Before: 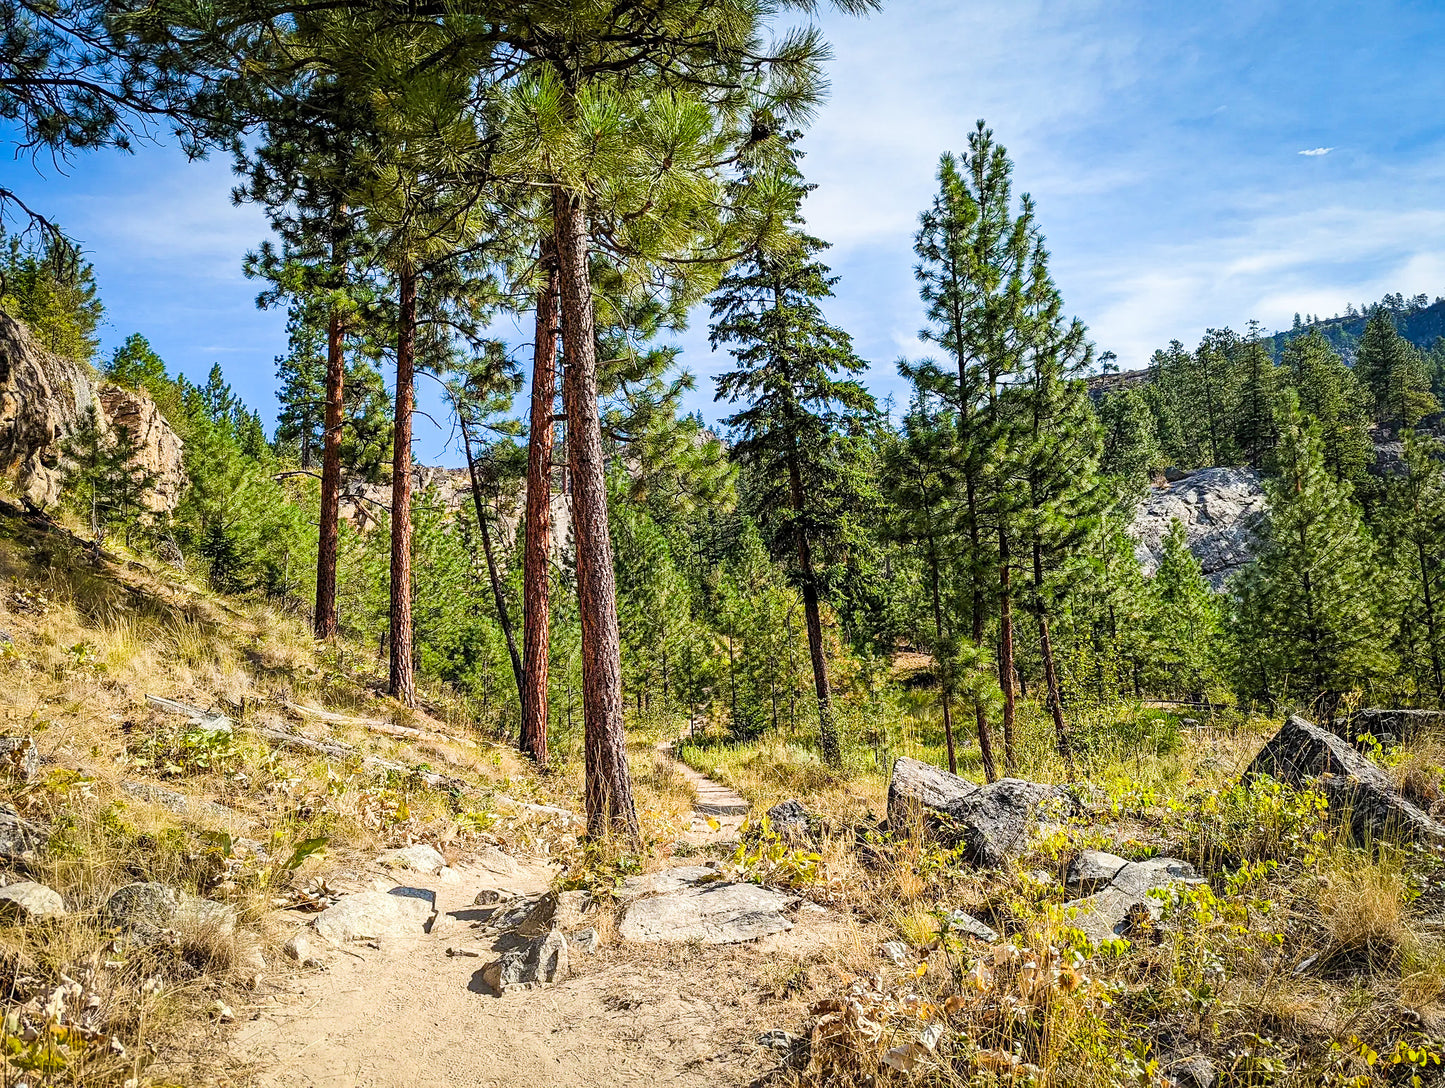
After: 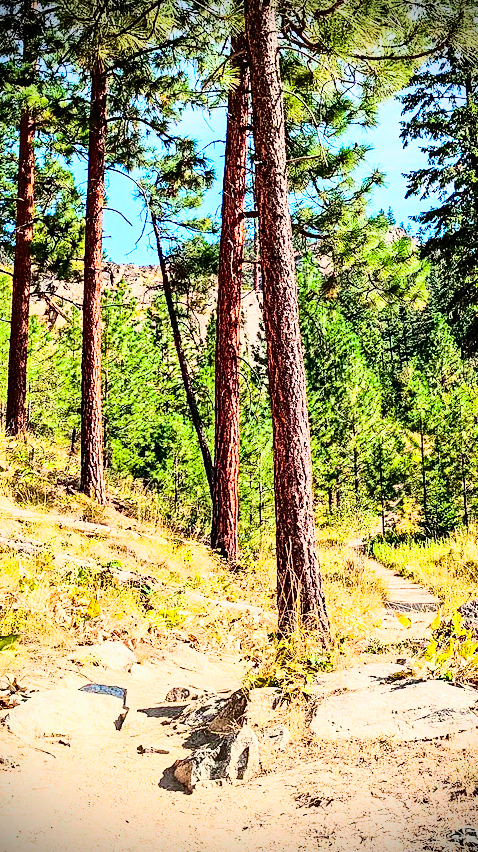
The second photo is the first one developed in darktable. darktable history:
contrast brightness saturation: contrast 0.15, brightness -0.011, saturation 0.101
crop and rotate: left 21.404%, top 18.695%, right 45.509%, bottom 2.984%
vignetting: brightness -0.825, dithering 8-bit output
tone curve: curves: ch0 [(0, 0) (0.059, 0.027) (0.178, 0.105) (0.292, 0.233) (0.485, 0.472) (0.837, 0.887) (1, 0.983)]; ch1 [(0, 0) (0.23, 0.166) (0.34, 0.298) (0.371, 0.334) (0.435, 0.413) (0.477, 0.469) (0.499, 0.498) (0.534, 0.551) (0.56, 0.585) (0.754, 0.801) (1, 1)]; ch2 [(0, 0) (0.431, 0.414) (0.498, 0.503) (0.524, 0.531) (0.568, 0.567) (0.6, 0.597) (0.65, 0.651) (0.752, 0.764) (1, 1)], color space Lab, independent channels, preserve colors none
base curve: curves: ch0 [(0, 0) (0.028, 0.03) (0.121, 0.232) (0.46, 0.748) (0.859, 0.968) (1, 1)]
